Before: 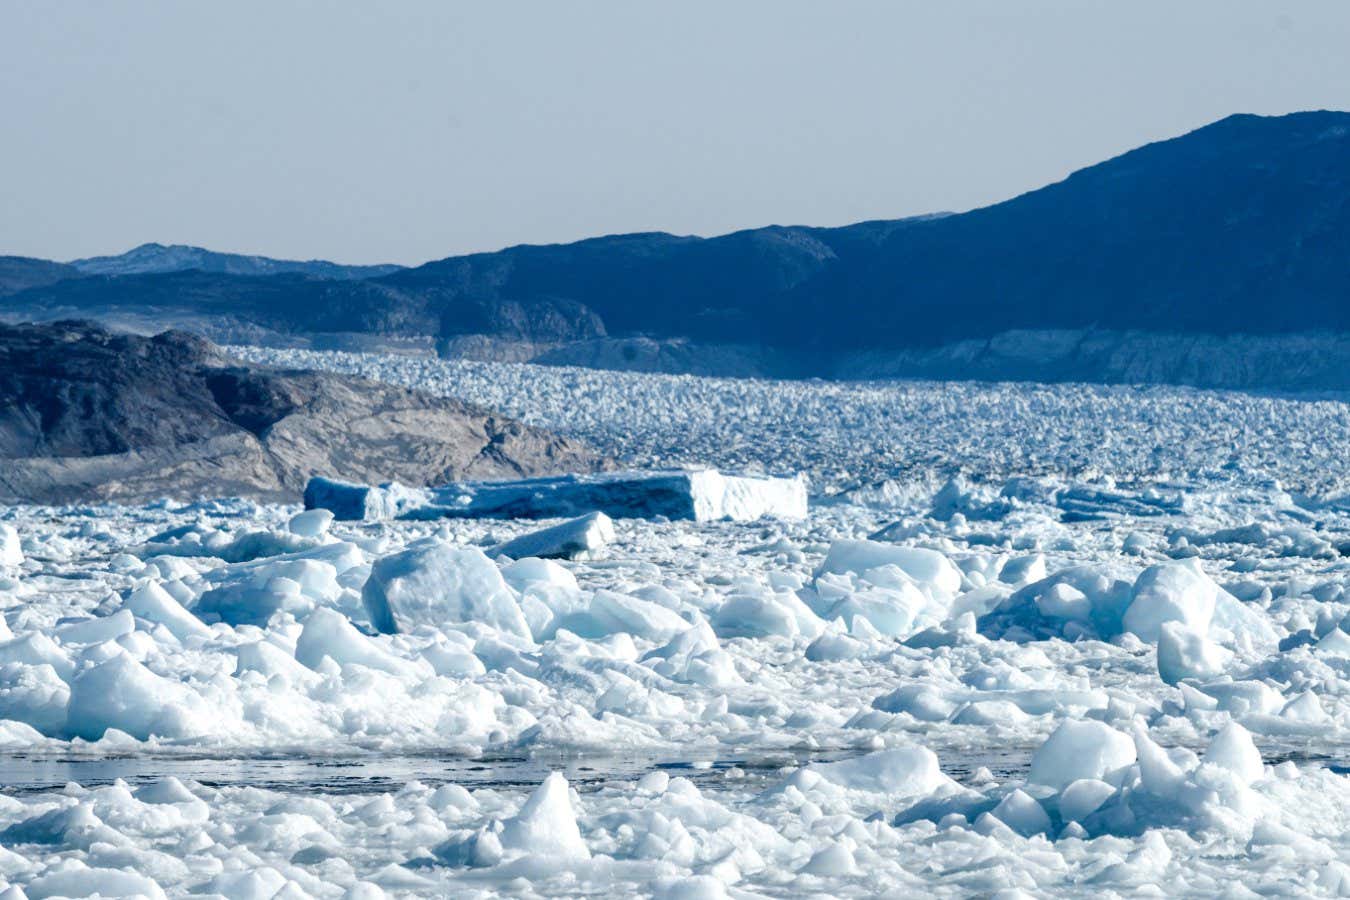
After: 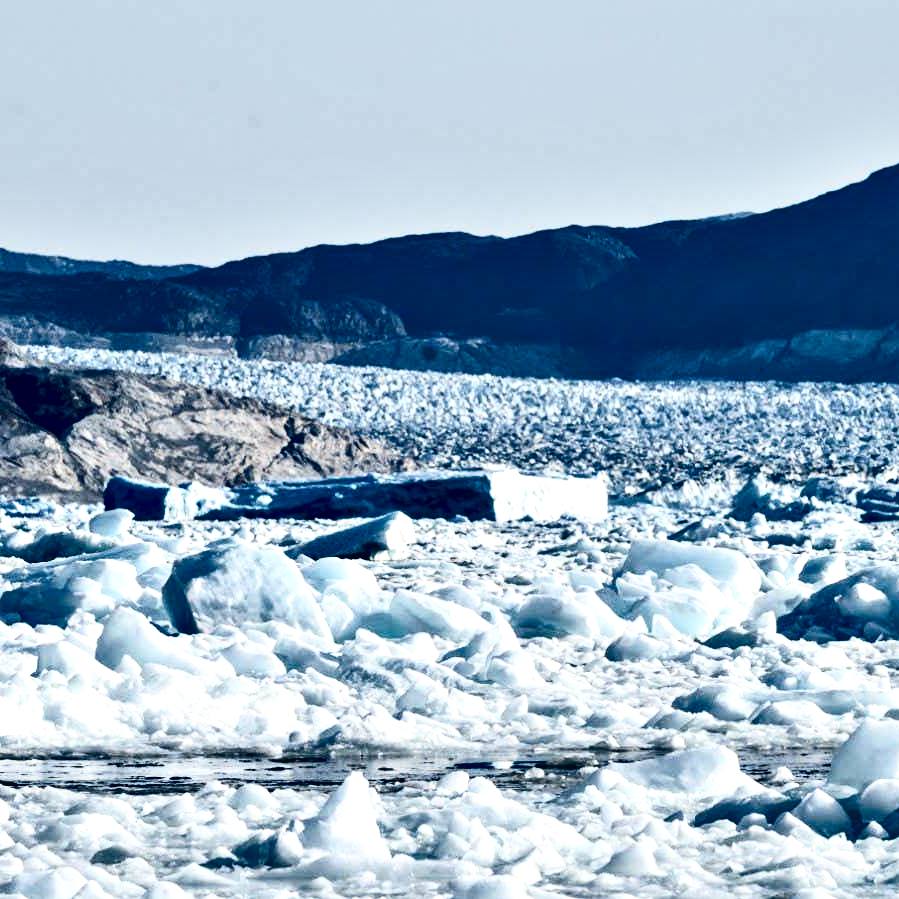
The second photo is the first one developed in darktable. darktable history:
contrast brightness saturation: contrast 0.275
crop and rotate: left 14.863%, right 18.525%
contrast equalizer: octaves 7, y [[0.627 ×6], [0.563 ×6], [0 ×6], [0 ×6], [0 ×6]]
